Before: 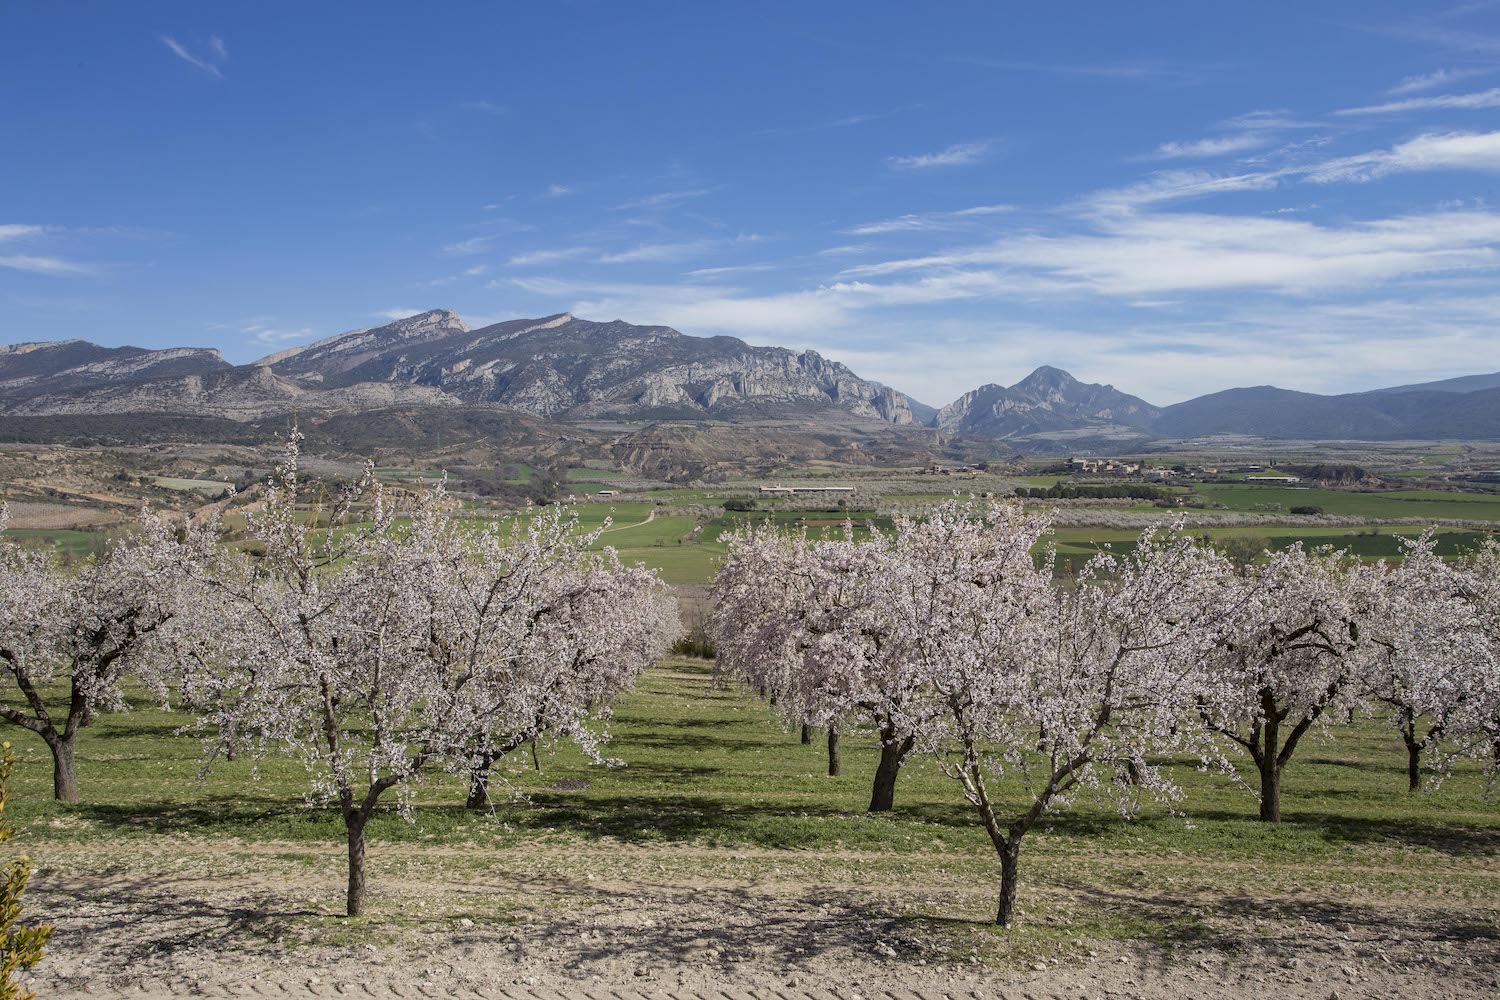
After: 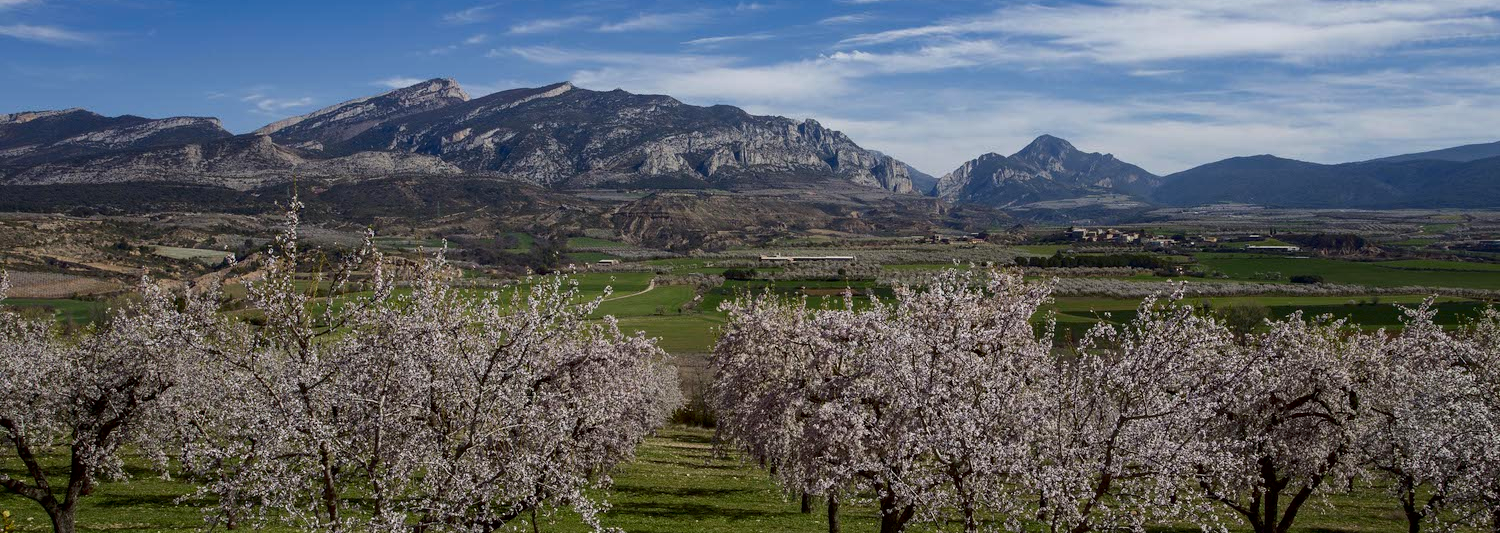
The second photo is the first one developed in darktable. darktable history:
exposure: black level correction 0.006, compensate highlight preservation false
contrast brightness saturation: contrast 0.1, brightness -0.27, saturation 0.147
crop and rotate: top 23.137%, bottom 23.516%
